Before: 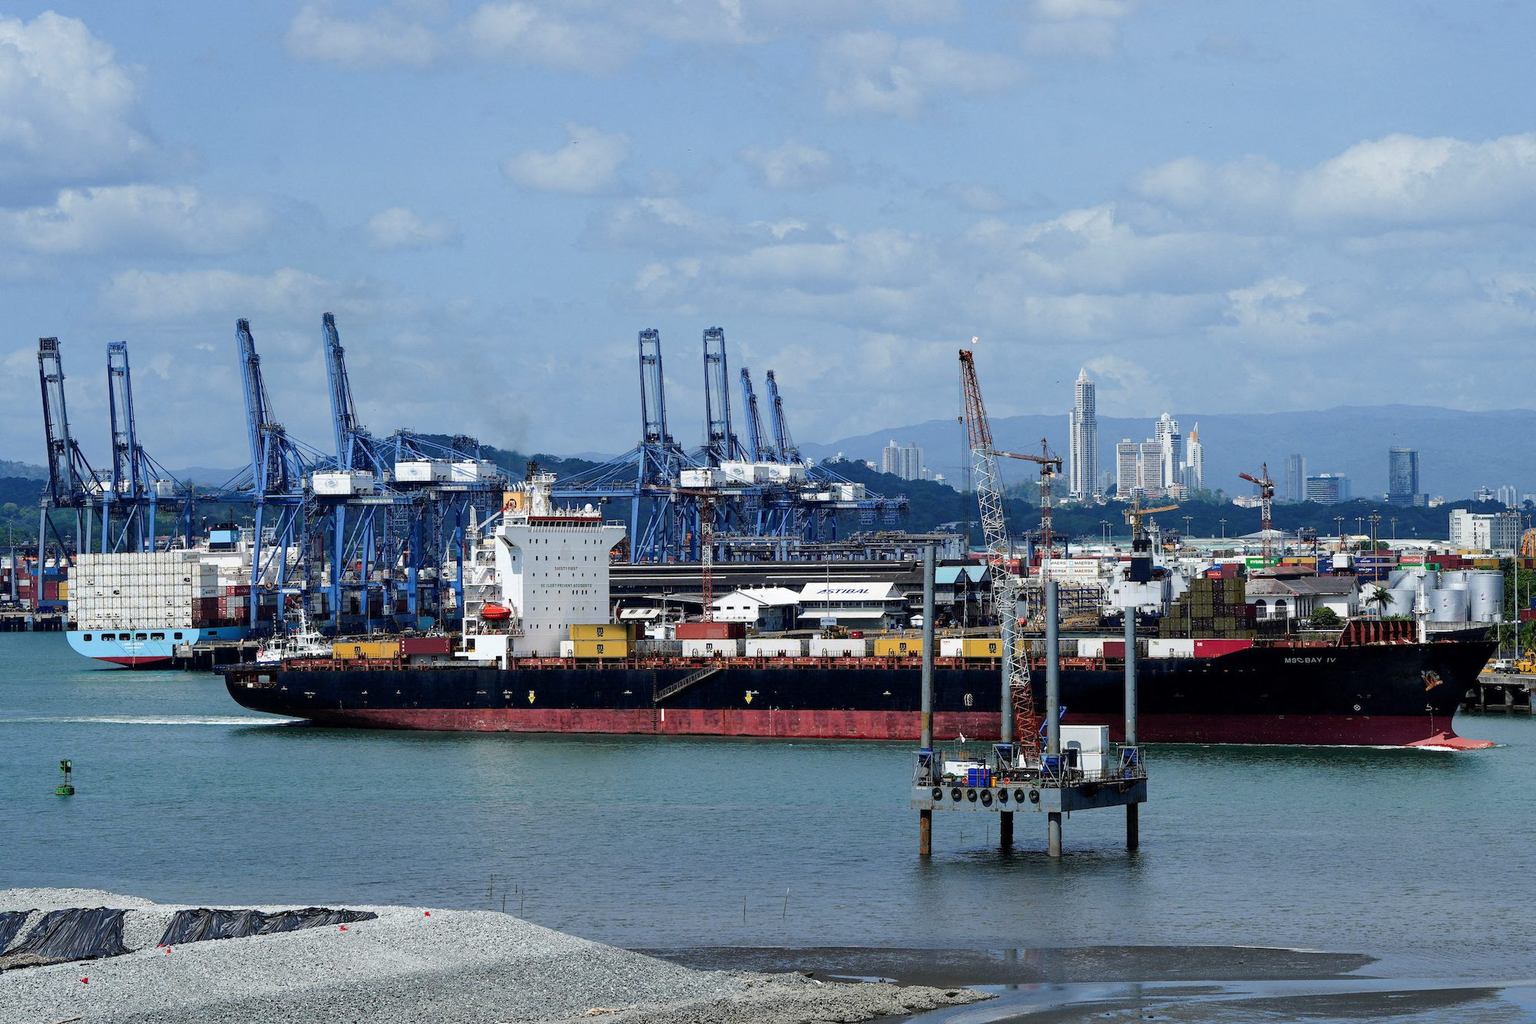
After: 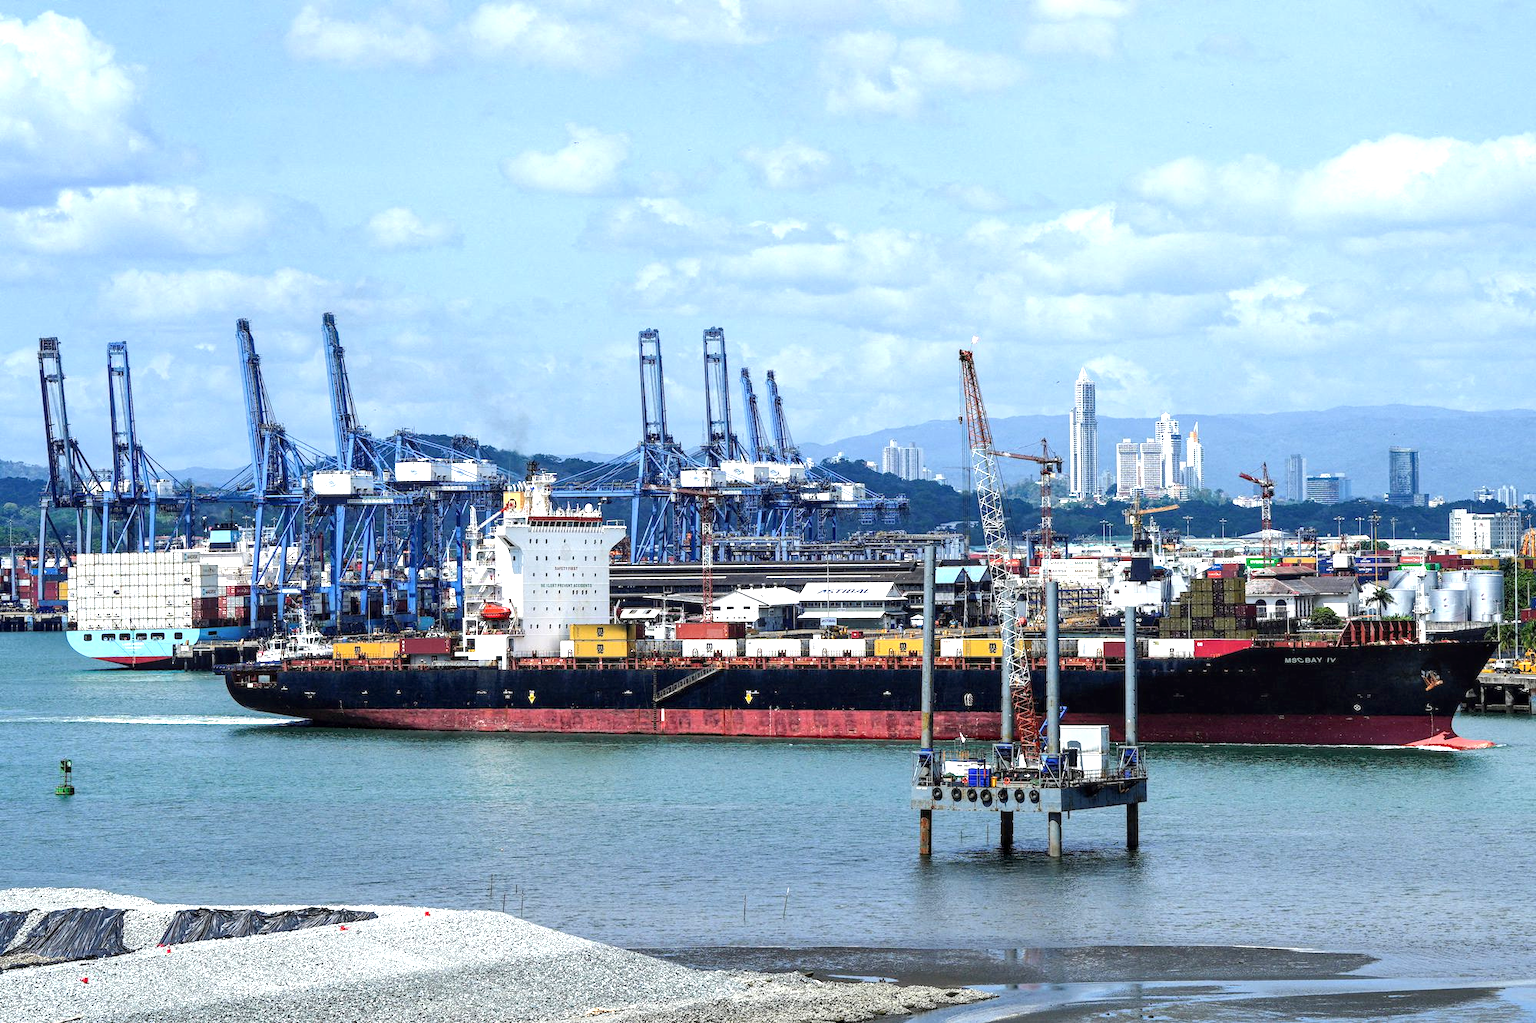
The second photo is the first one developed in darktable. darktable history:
exposure: black level correction 0, exposure 0.95 EV, compensate exposure bias true, compensate highlight preservation false
local contrast: on, module defaults
